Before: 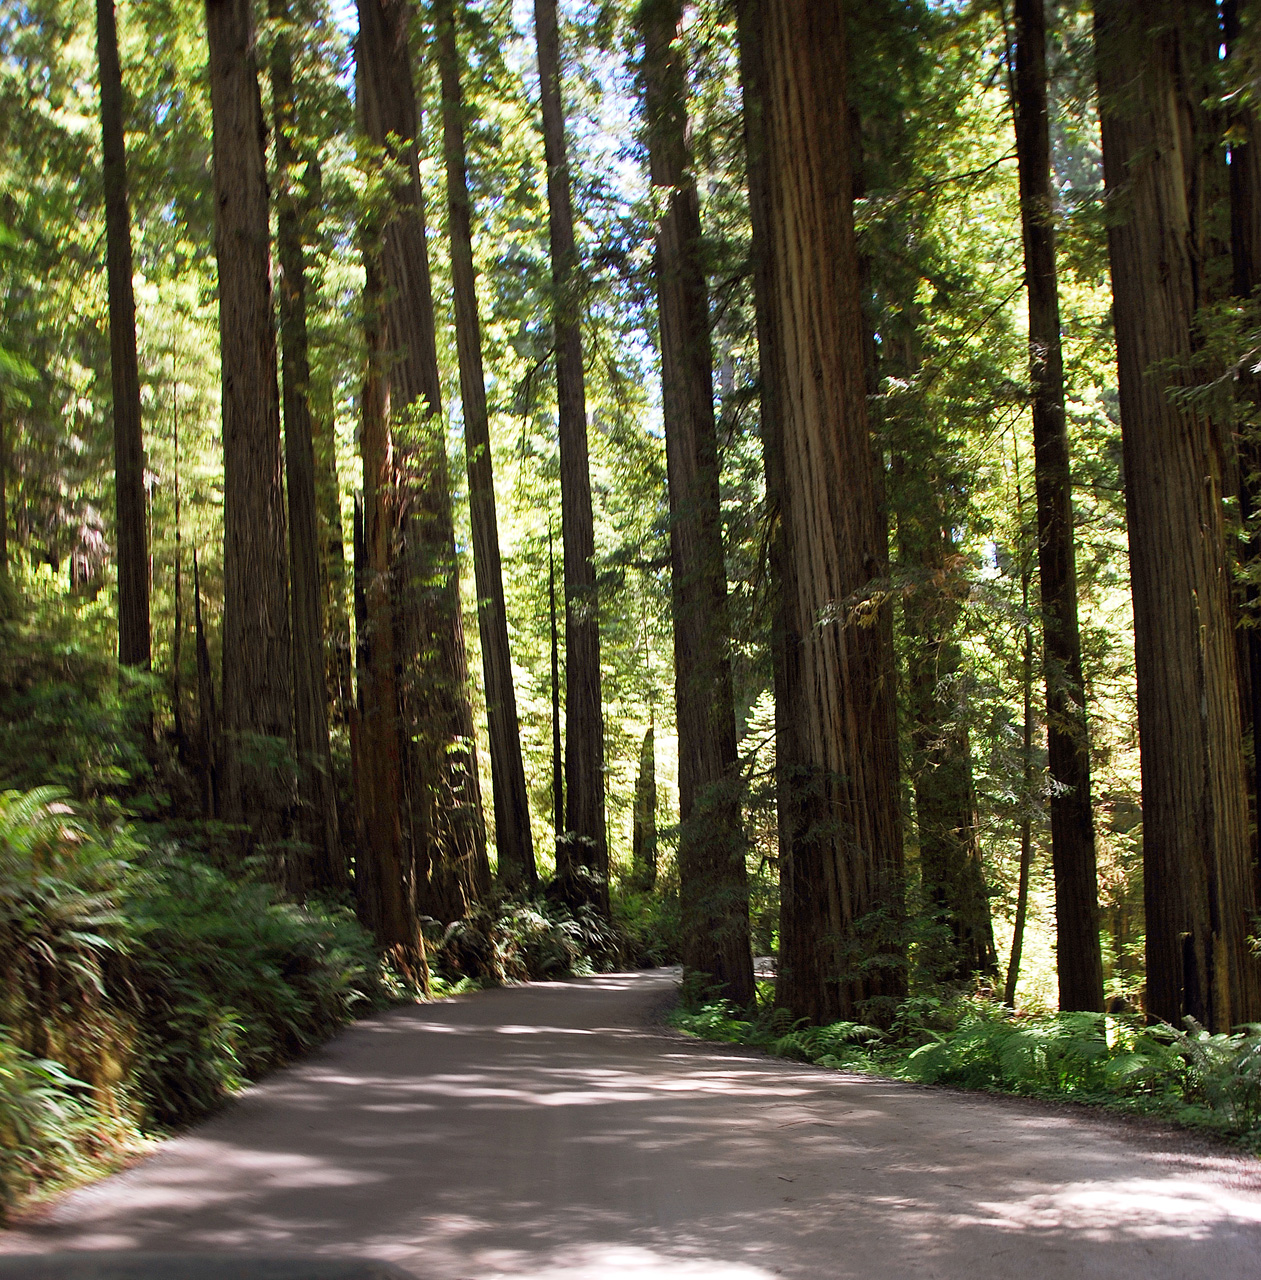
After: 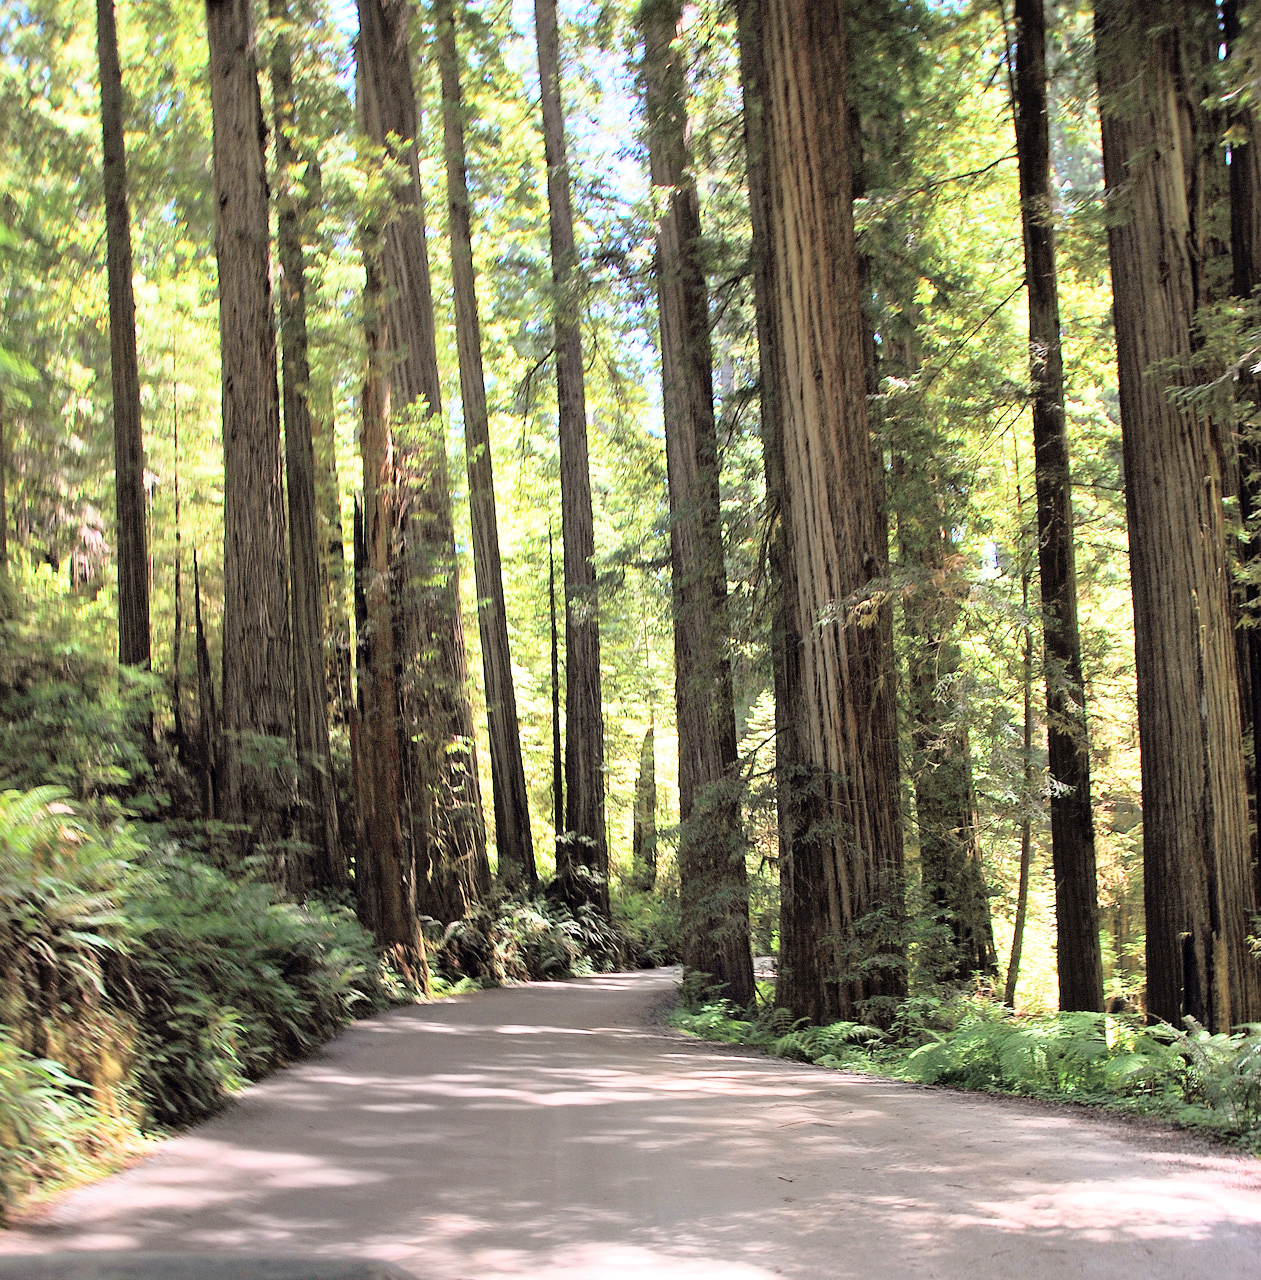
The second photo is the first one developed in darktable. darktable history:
haze removal: compatibility mode true, adaptive false
tone curve: curves: ch0 [(0, 0) (0.169, 0.367) (0.635, 0.859) (1, 1)], color space Lab, independent channels, preserve colors none
